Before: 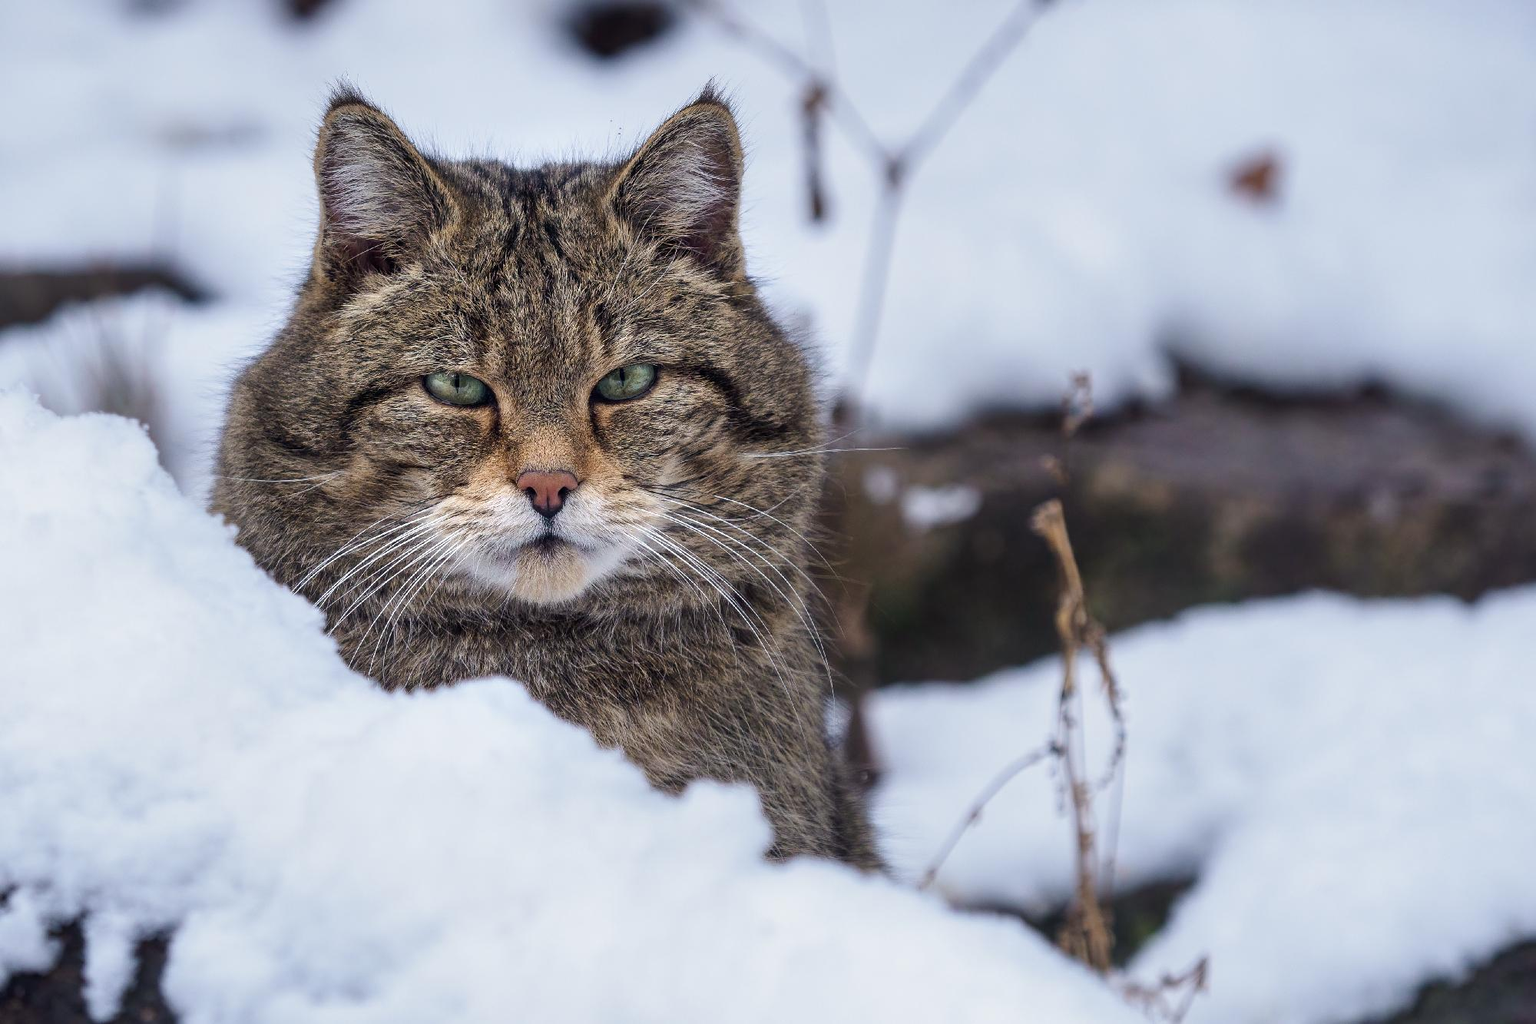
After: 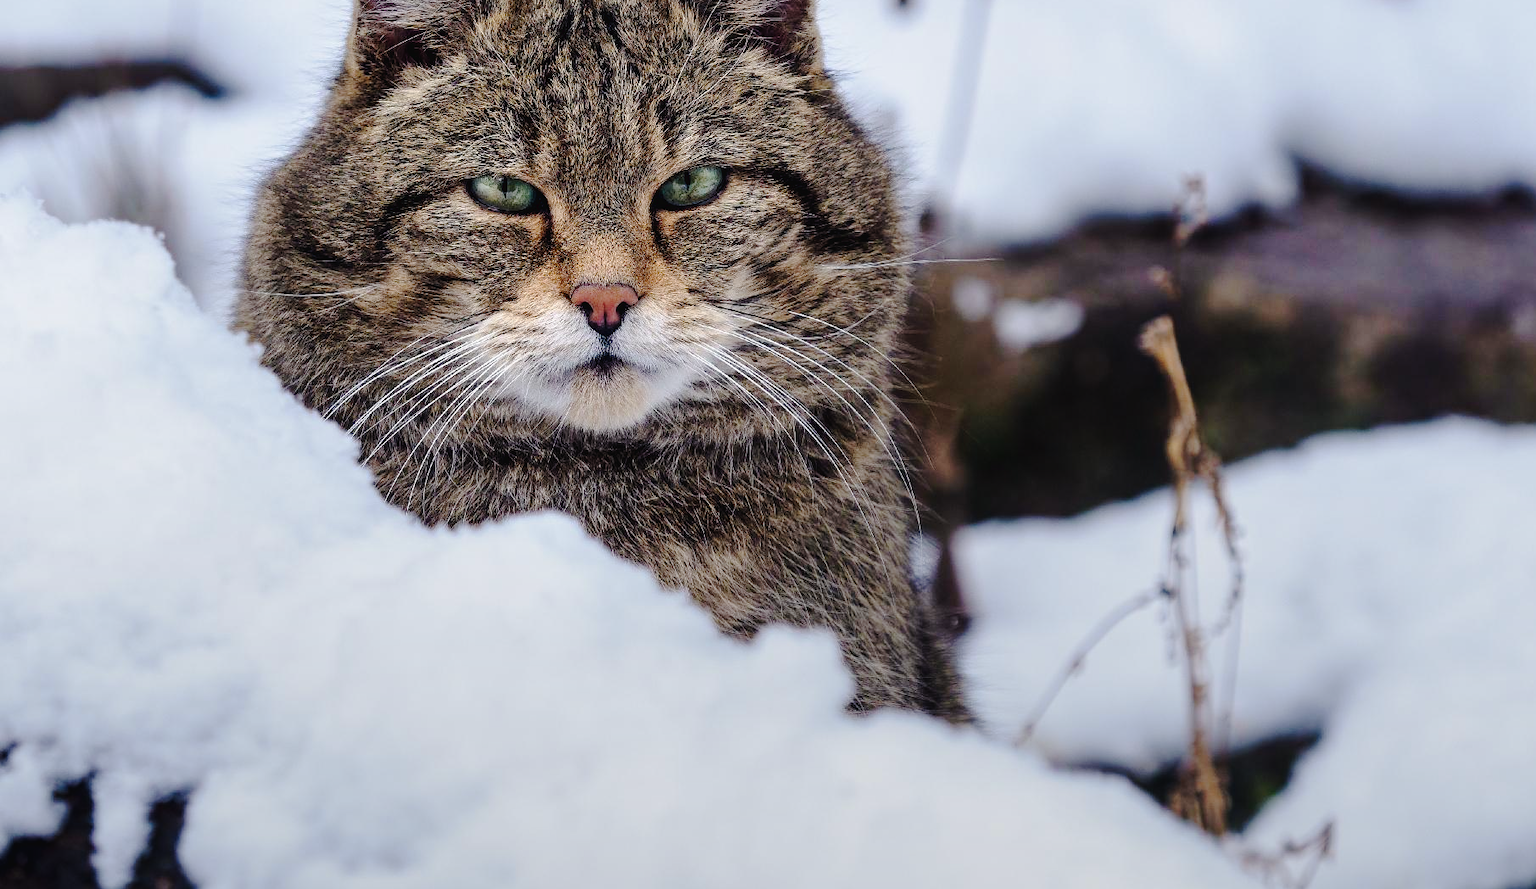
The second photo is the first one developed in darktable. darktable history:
graduated density: rotation -180°, offset 24.95
crop: top 20.916%, right 9.437%, bottom 0.316%
tone curve: curves: ch0 [(0, 0) (0.003, 0.026) (0.011, 0.025) (0.025, 0.022) (0.044, 0.022) (0.069, 0.028) (0.1, 0.041) (0.136, 0.062) (0.177, 0.103) (0.224, 0.167) (0.277, 0.242) (0.335, 0.343) (0.399, 0.452) (0.468, 0.539) (0.543, 0.614) (0.623, 0.683) (0.709, 0.749) (0.801, 0.827) (0.898, 0.918) (1, 1)], preserve colors none
